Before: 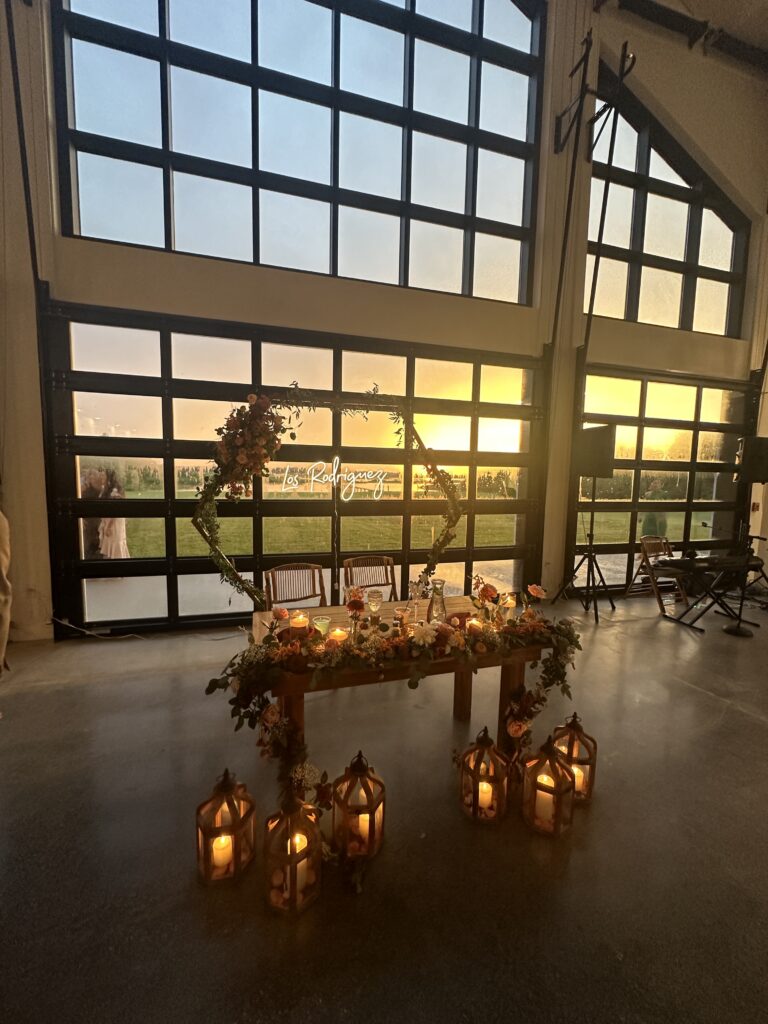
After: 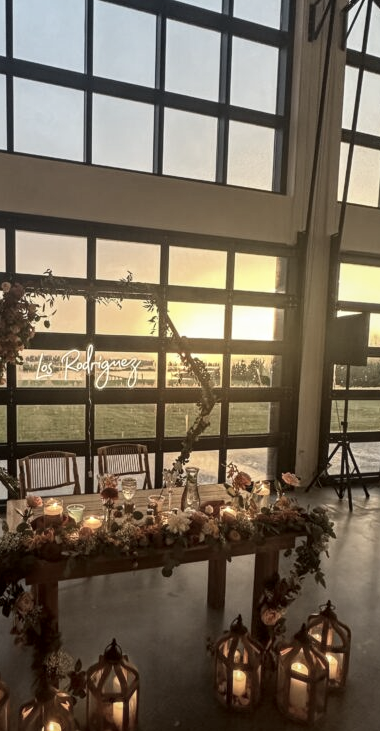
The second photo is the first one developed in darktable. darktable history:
contrast brightness saturation: contrast 0.1, saturation -0.36
local contrast: on, module defaults
crop: left 32.075%, top 10.976%, right 18.355%, bottom 17.596%
exposure: exposure -0.048 EV, compensate highlight preservation false
